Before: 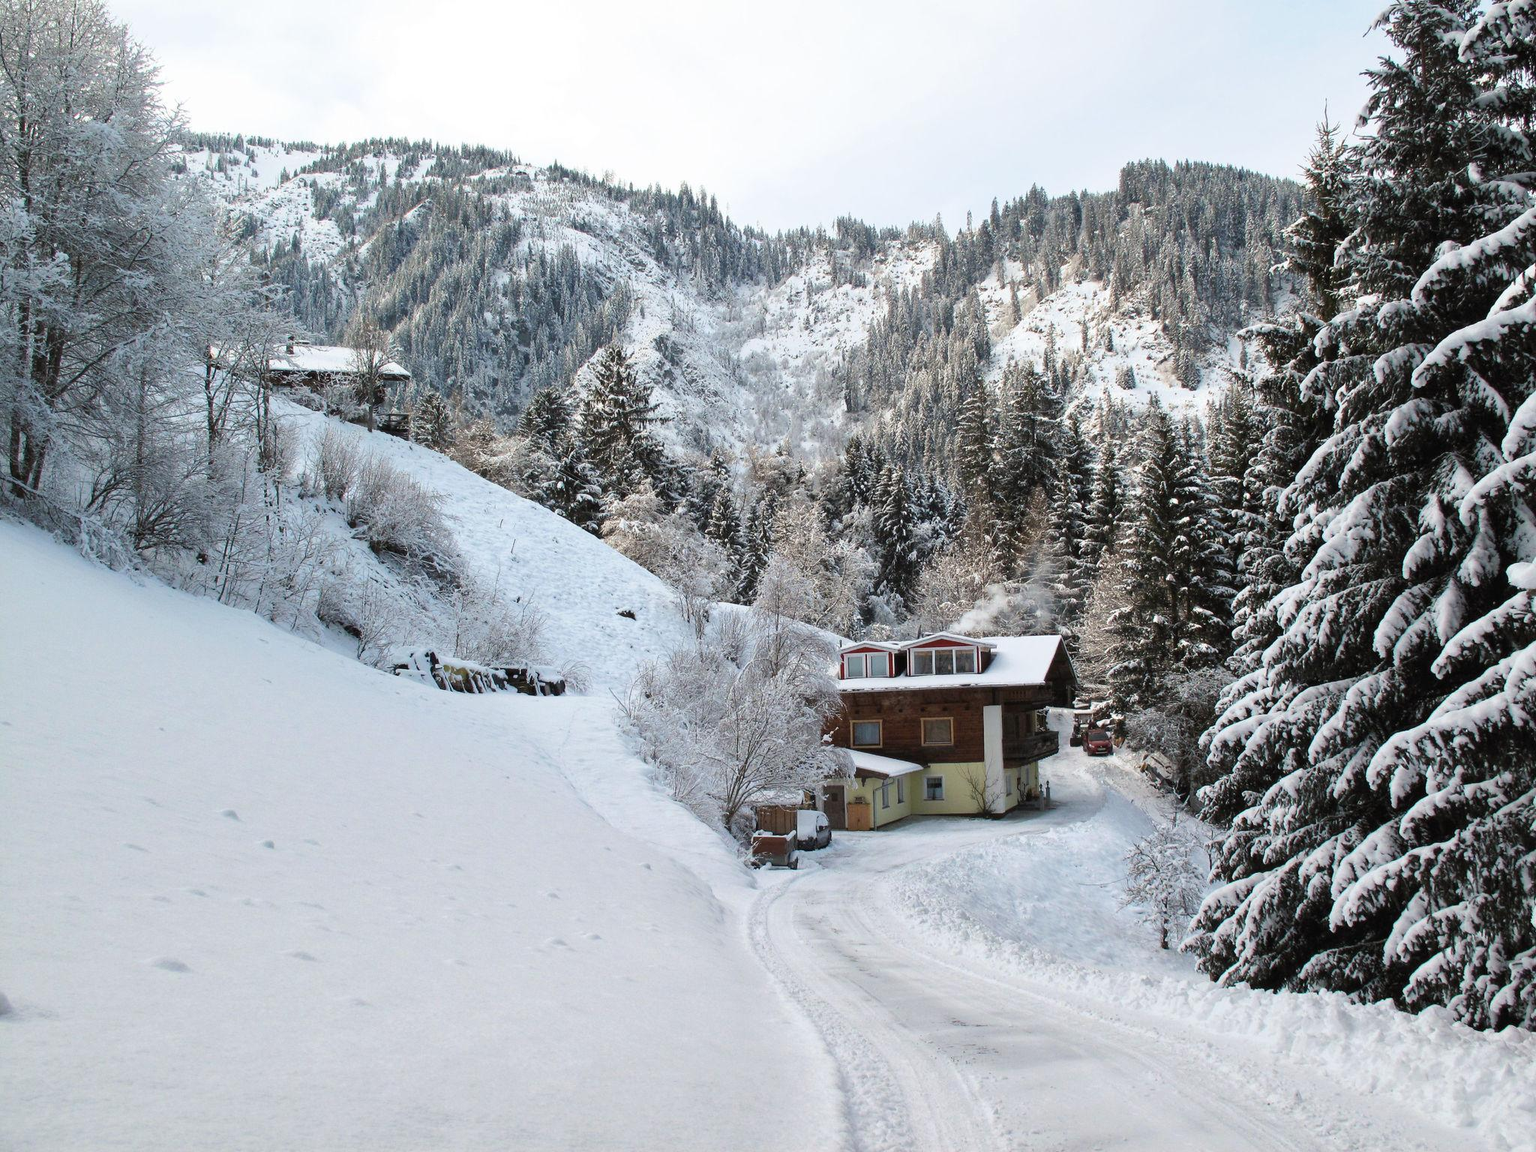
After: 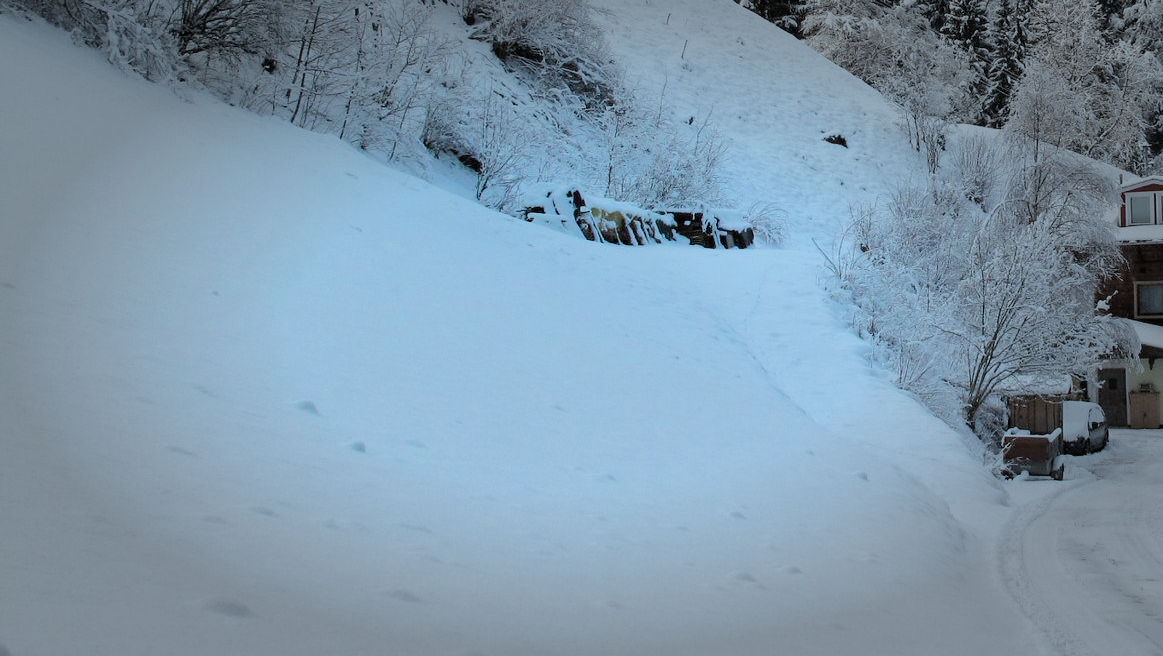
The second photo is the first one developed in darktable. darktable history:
tone equalizer: edges refinement/feathering 500, mask exposure compensation -1.57 EV, preserve details no
crop: top 44.267%, right 43.206%, bottom 12.987%
filmic rgb: black relative exposure -7.65 EV, white relative exposure 4.56 EV, hardness 3.61
color correction: highlights a* -10.4, highlights b* -19.79
vignetting: fall-off start 49.41%, automatic ratio true, width/height ratio 1.295
